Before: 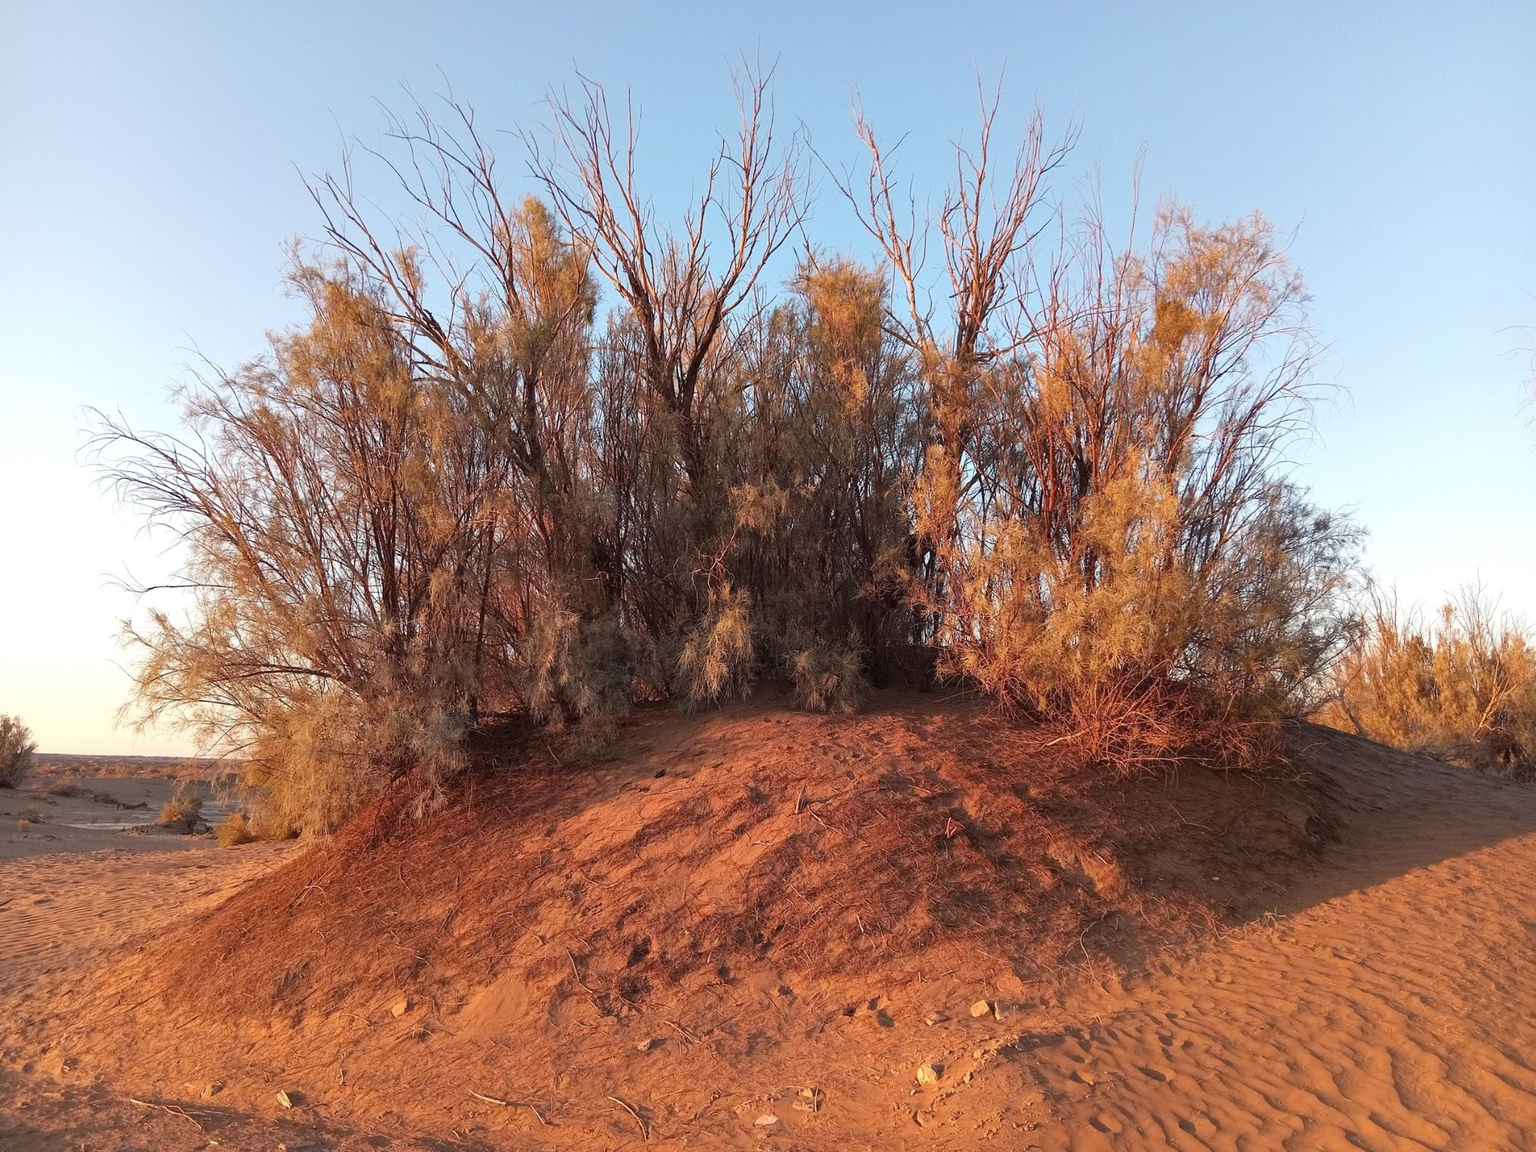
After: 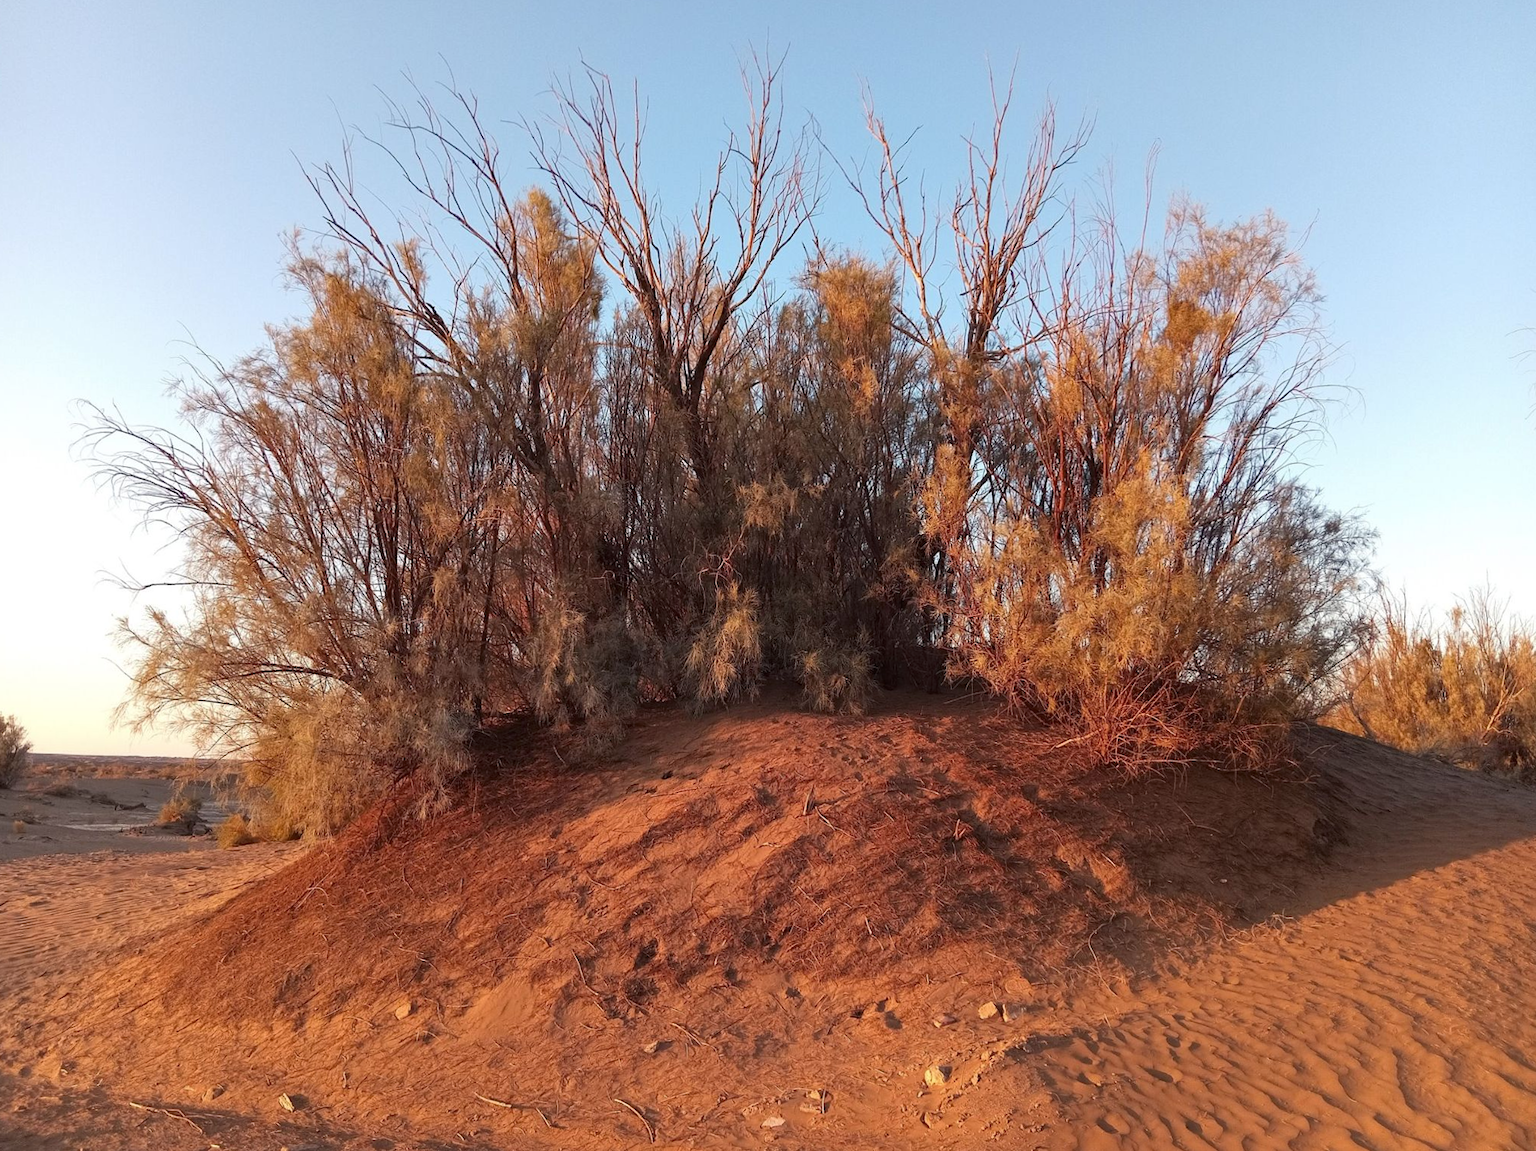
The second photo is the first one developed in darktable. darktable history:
rotate and perspective: rotation 0.174°, lens shift (vertical) 0.013, lens shift (horizontal) 0.019, shear 0.001, automatic cropping original format, crop left 0.007, crop right 0.991, crop top 0.016, crop bottom 0.997
contrast brightness saturation: contrast 0.03, brightness -0.04
